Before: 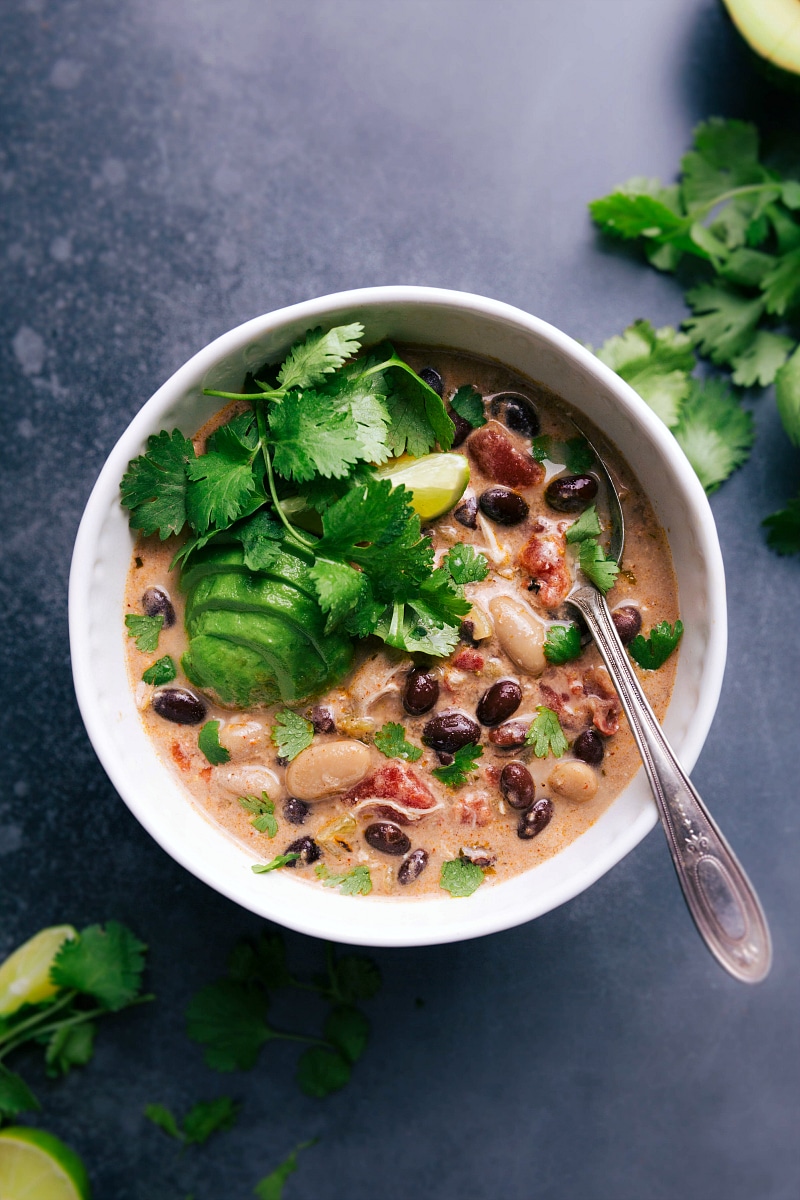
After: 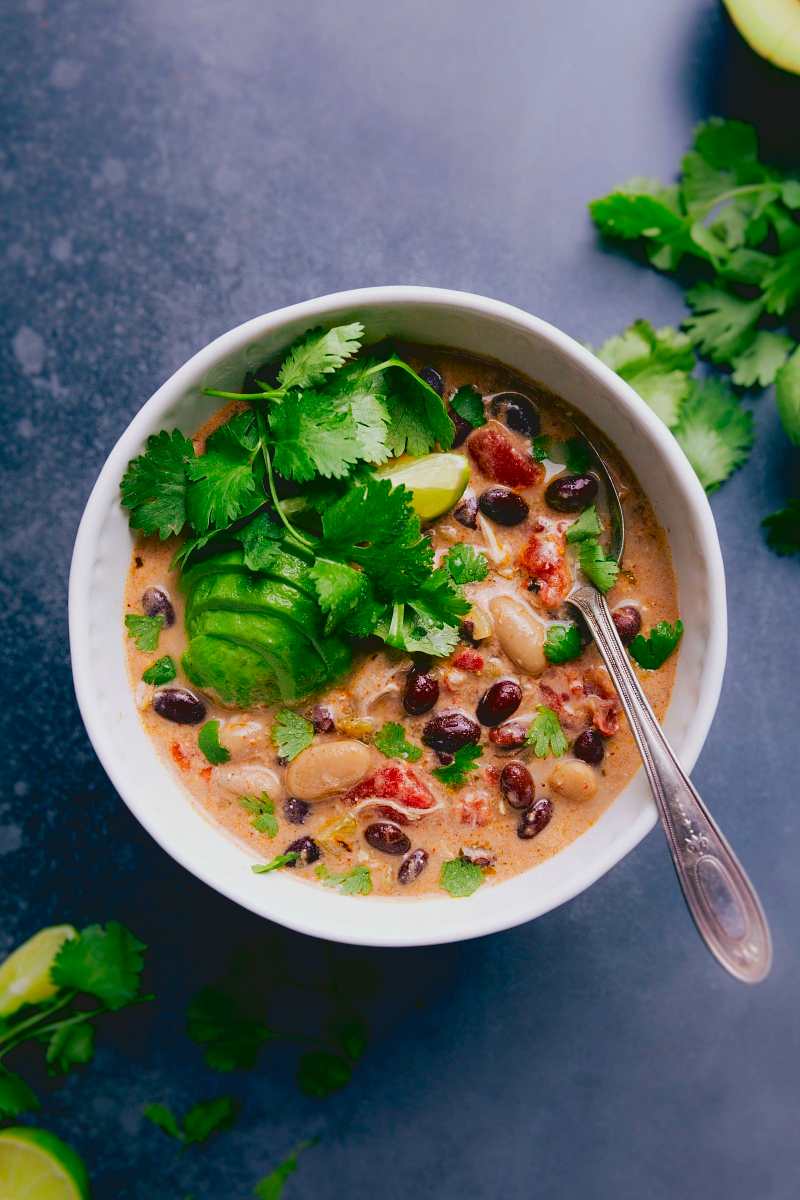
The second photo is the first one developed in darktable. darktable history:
exposure: black level correction 0.011, compensate exposure bias true, compensate highlight preservation false
contrast brightness saturation: contrast -0.176, saturation 0.187
